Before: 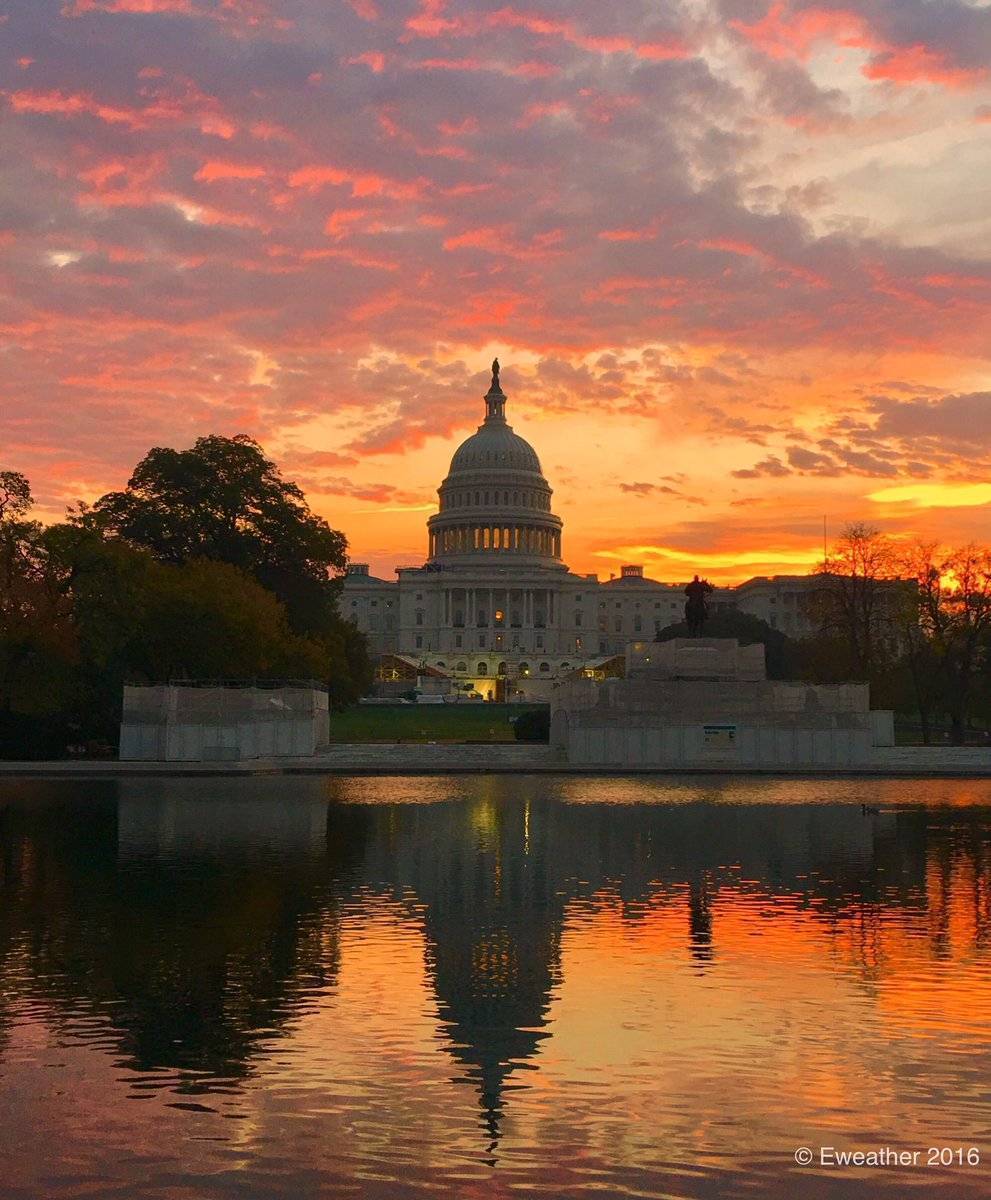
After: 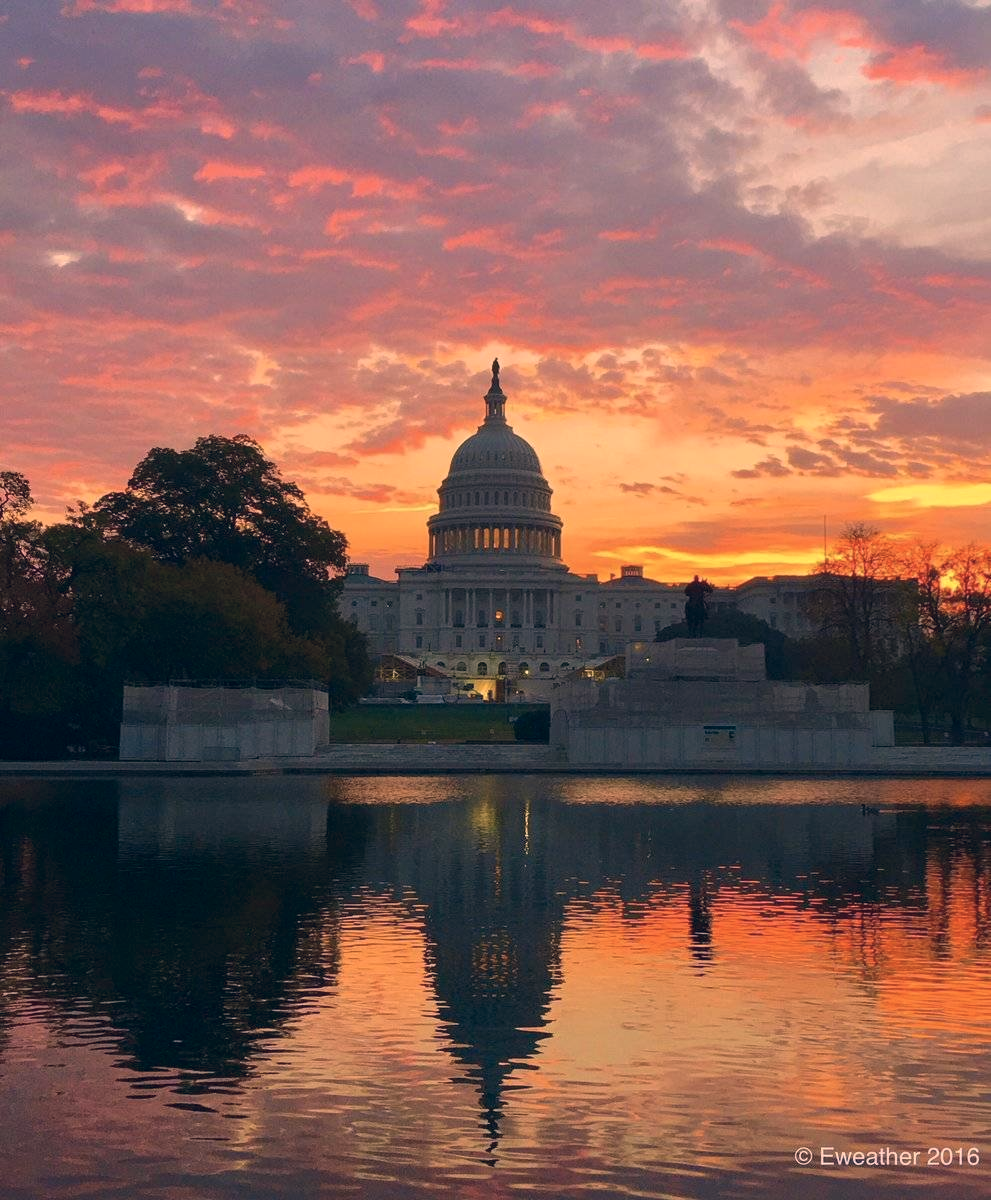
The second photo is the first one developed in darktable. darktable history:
color correction: highlights a* 13.99, highlights b* 5.88, shadows a* -6.15, shadows b* -15.87, saturation 0.849
